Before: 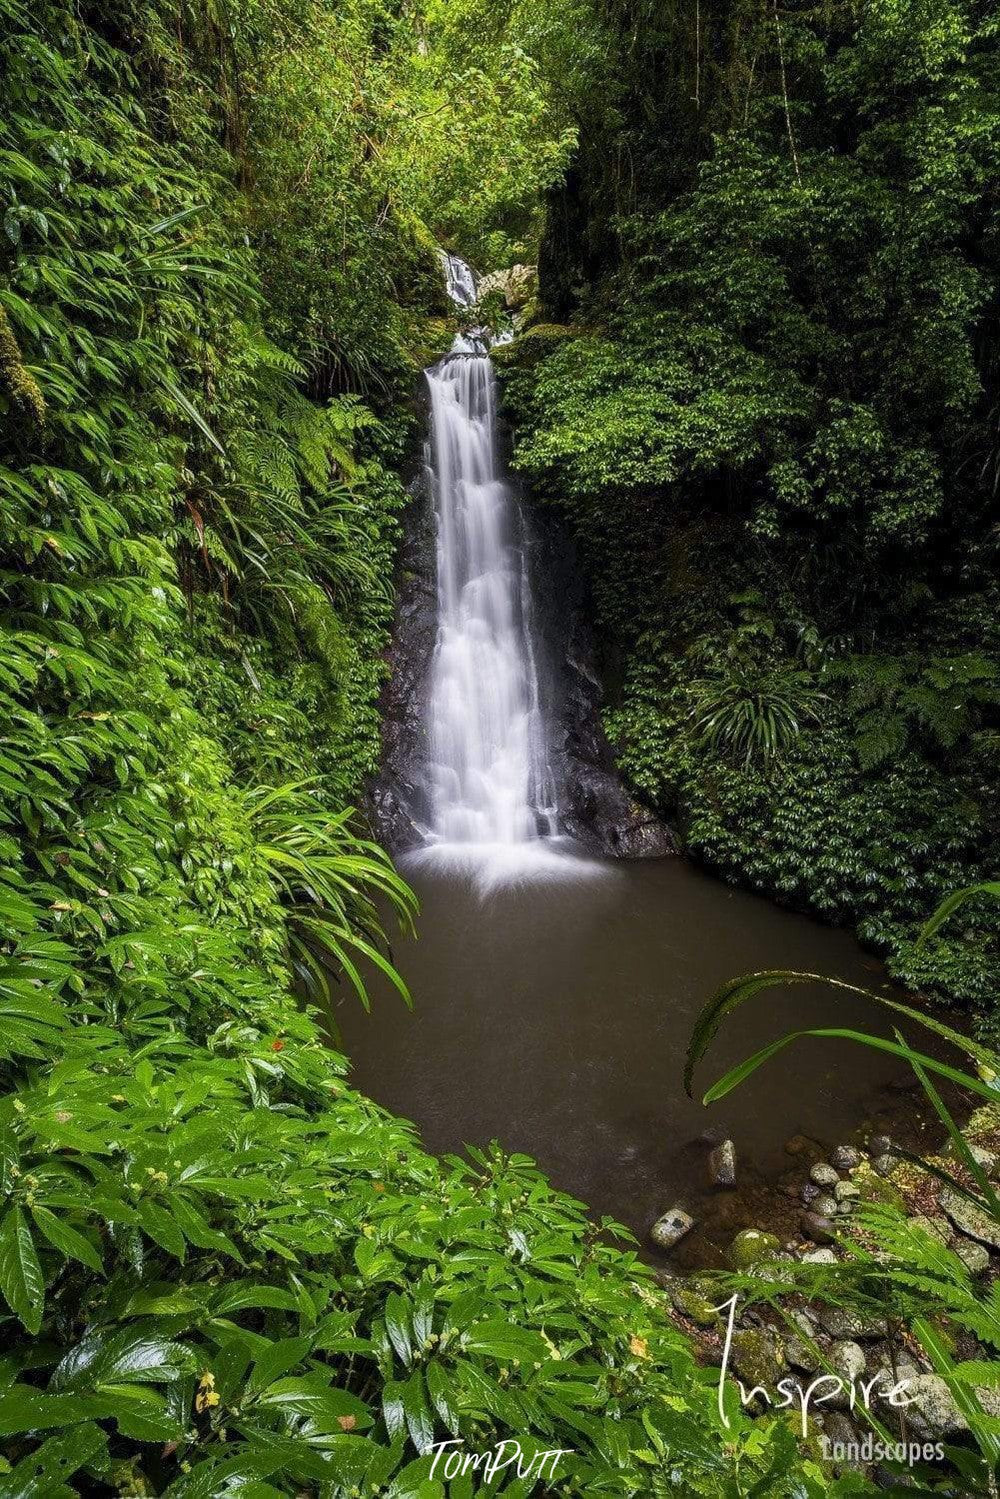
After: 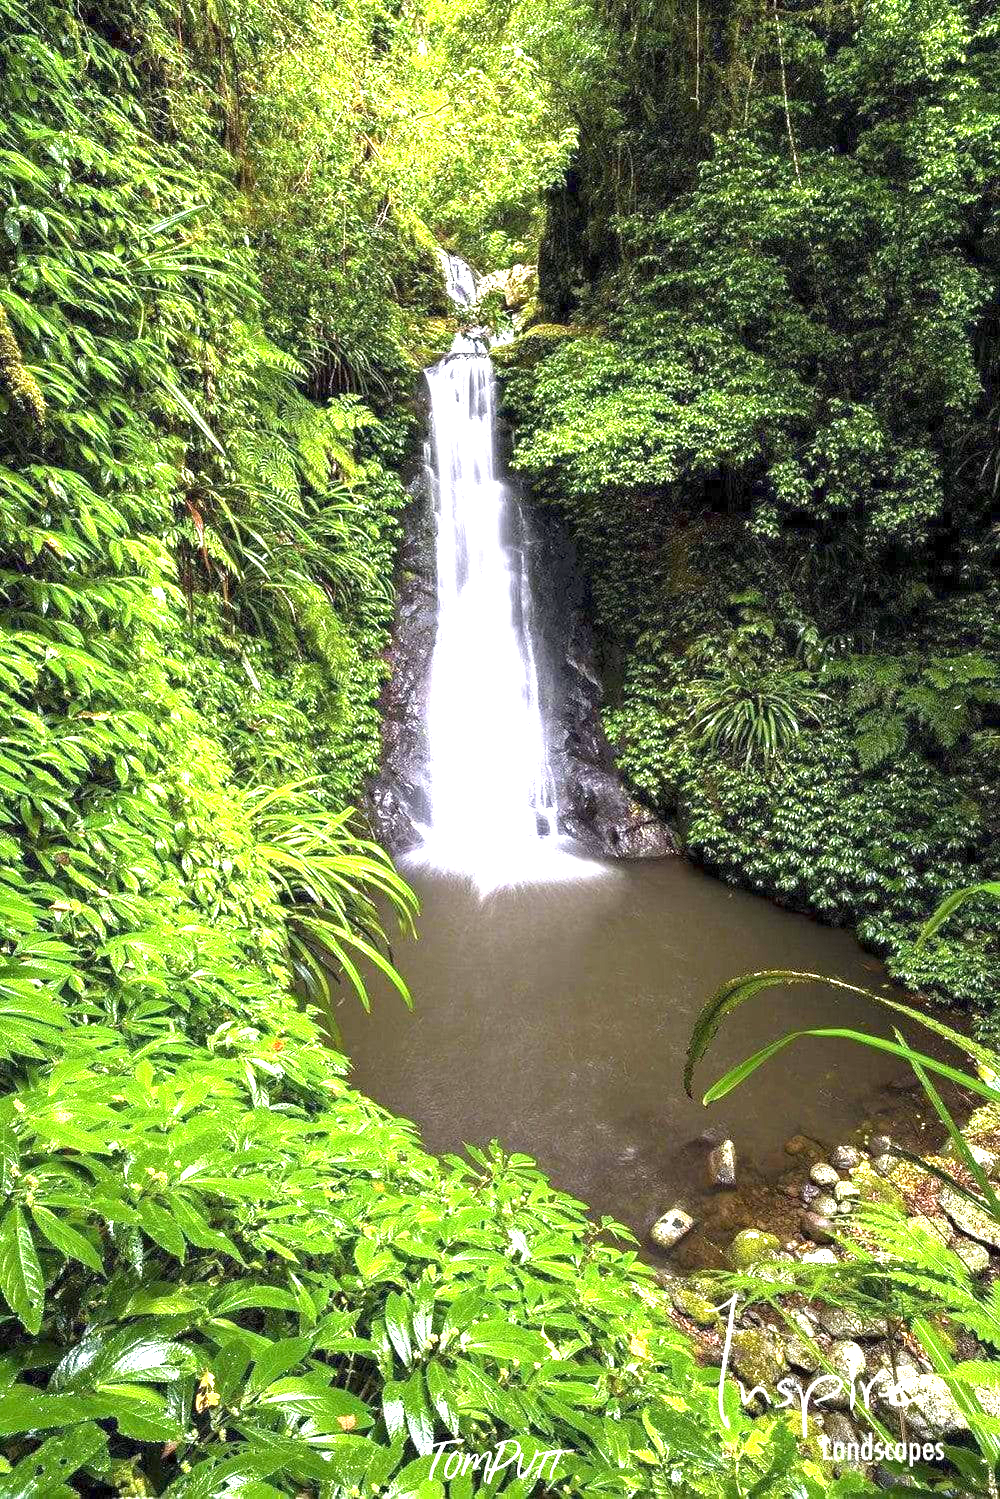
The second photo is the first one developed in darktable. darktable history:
exposure: exposure 2.003 EV, compensate highlight preservation false
